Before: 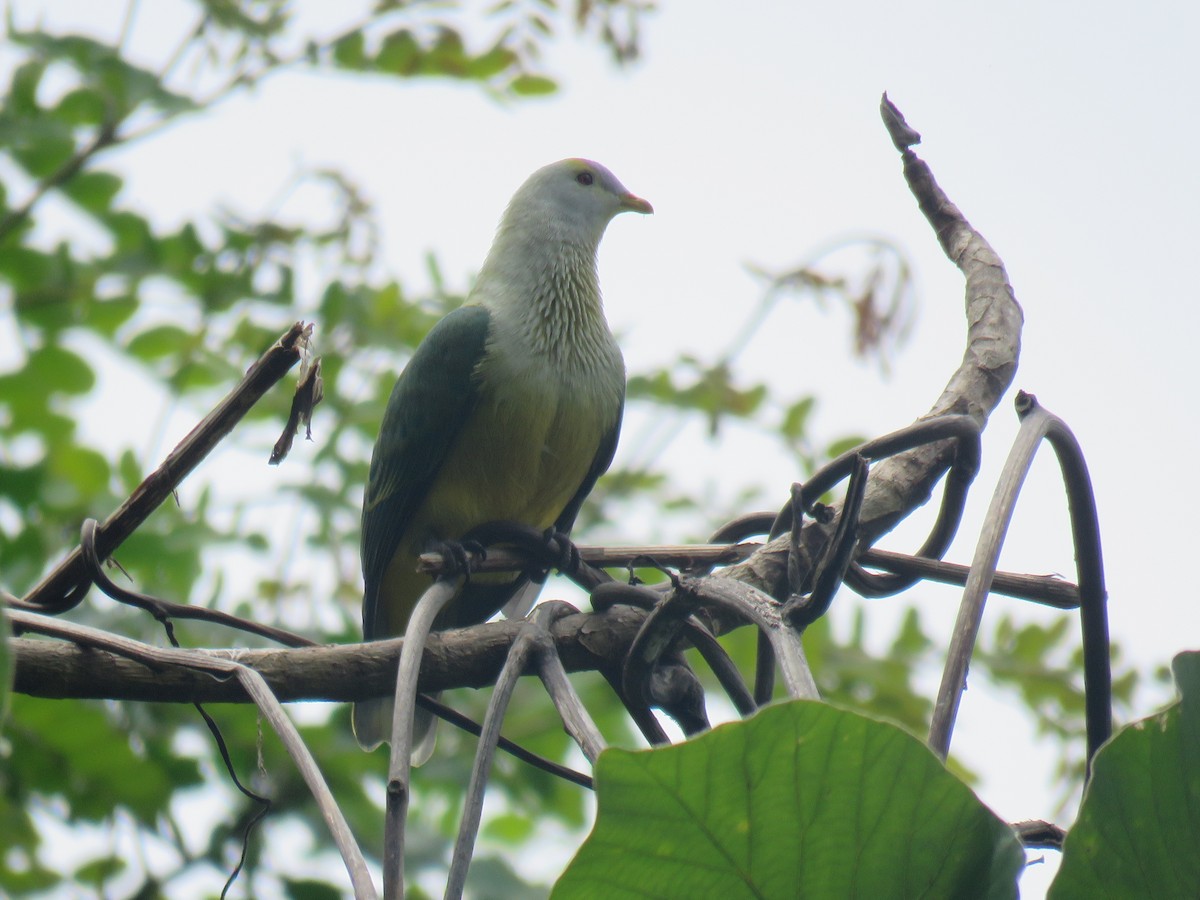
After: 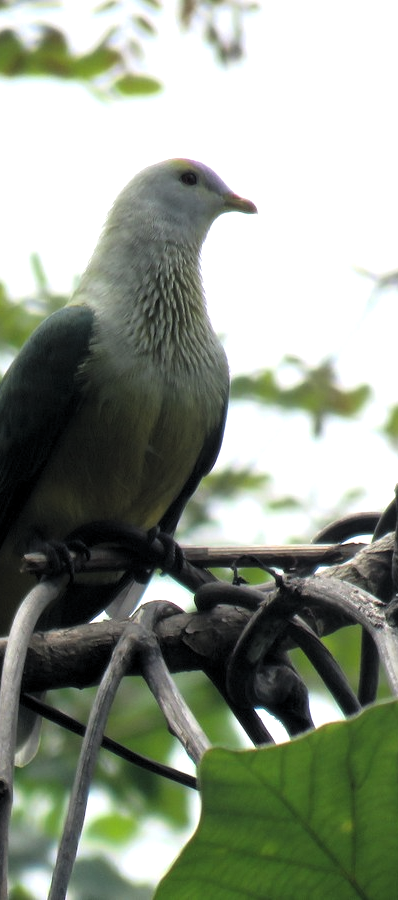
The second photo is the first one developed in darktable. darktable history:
crop: left 33.058%, right 33.758%
exposure: black level correction 0.002, compensate highlight preservation false
levels: levels [0.129, 0.519, 0.867]
